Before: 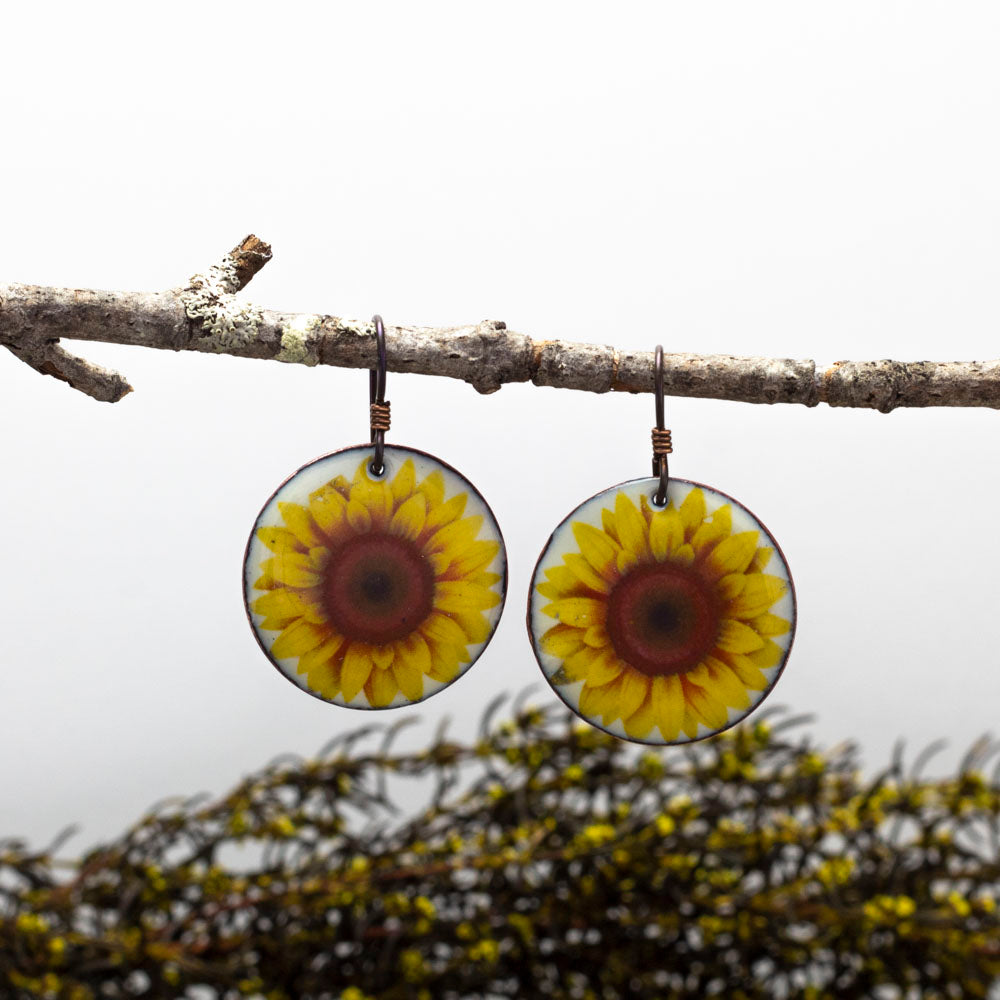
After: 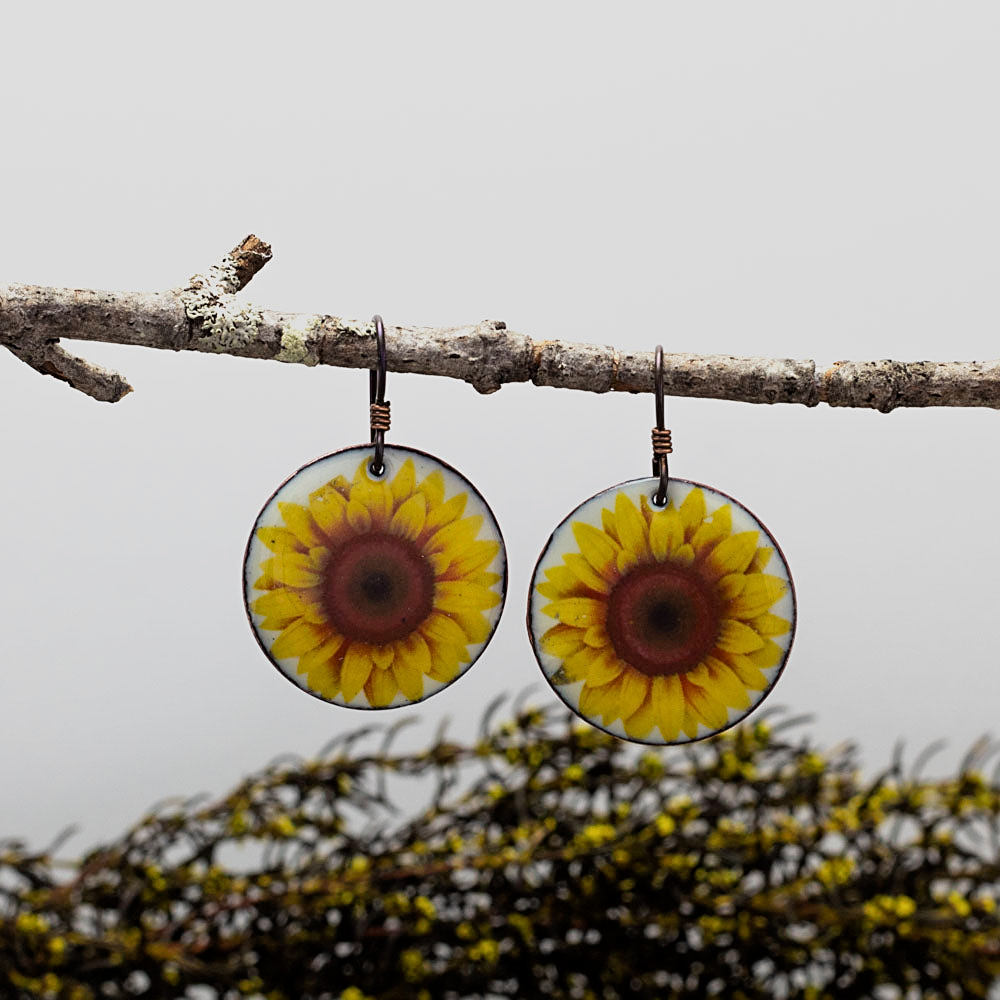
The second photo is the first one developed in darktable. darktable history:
filmic rgb: black relative exposure -8.15 EV, white relative exposure 3.76 EV, hardness 4.46
sharpen: on, module defaults
